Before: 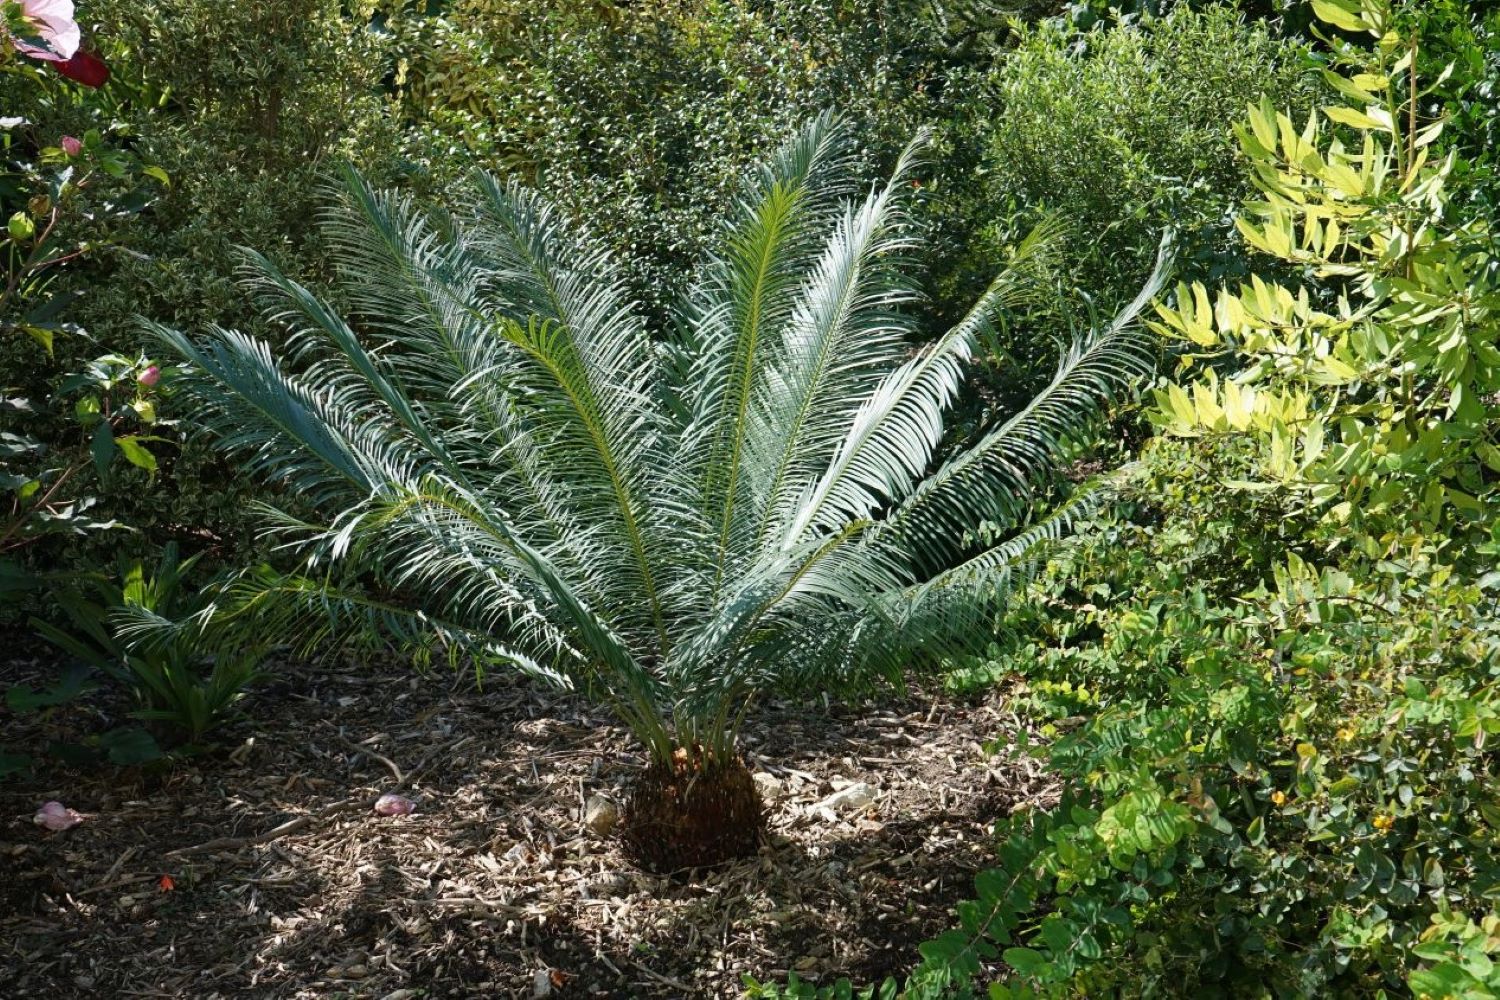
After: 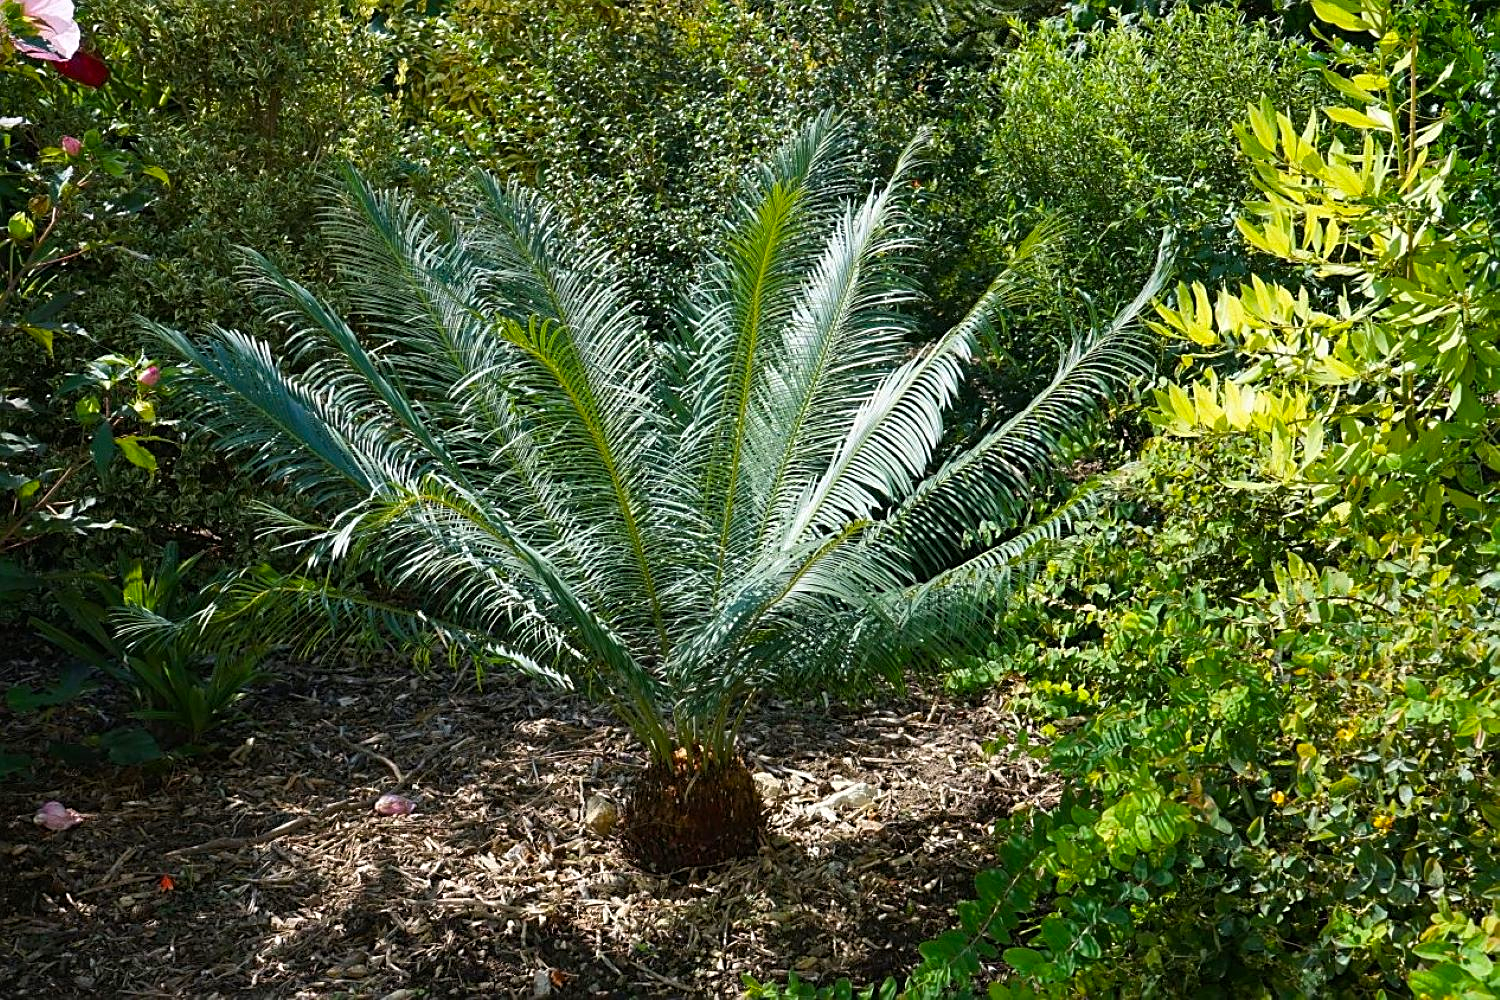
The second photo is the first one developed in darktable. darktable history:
color balance rgb: perceptual saturation grading › global saturation 25%, global vibrance 20%
sharpen: on, module defaults
